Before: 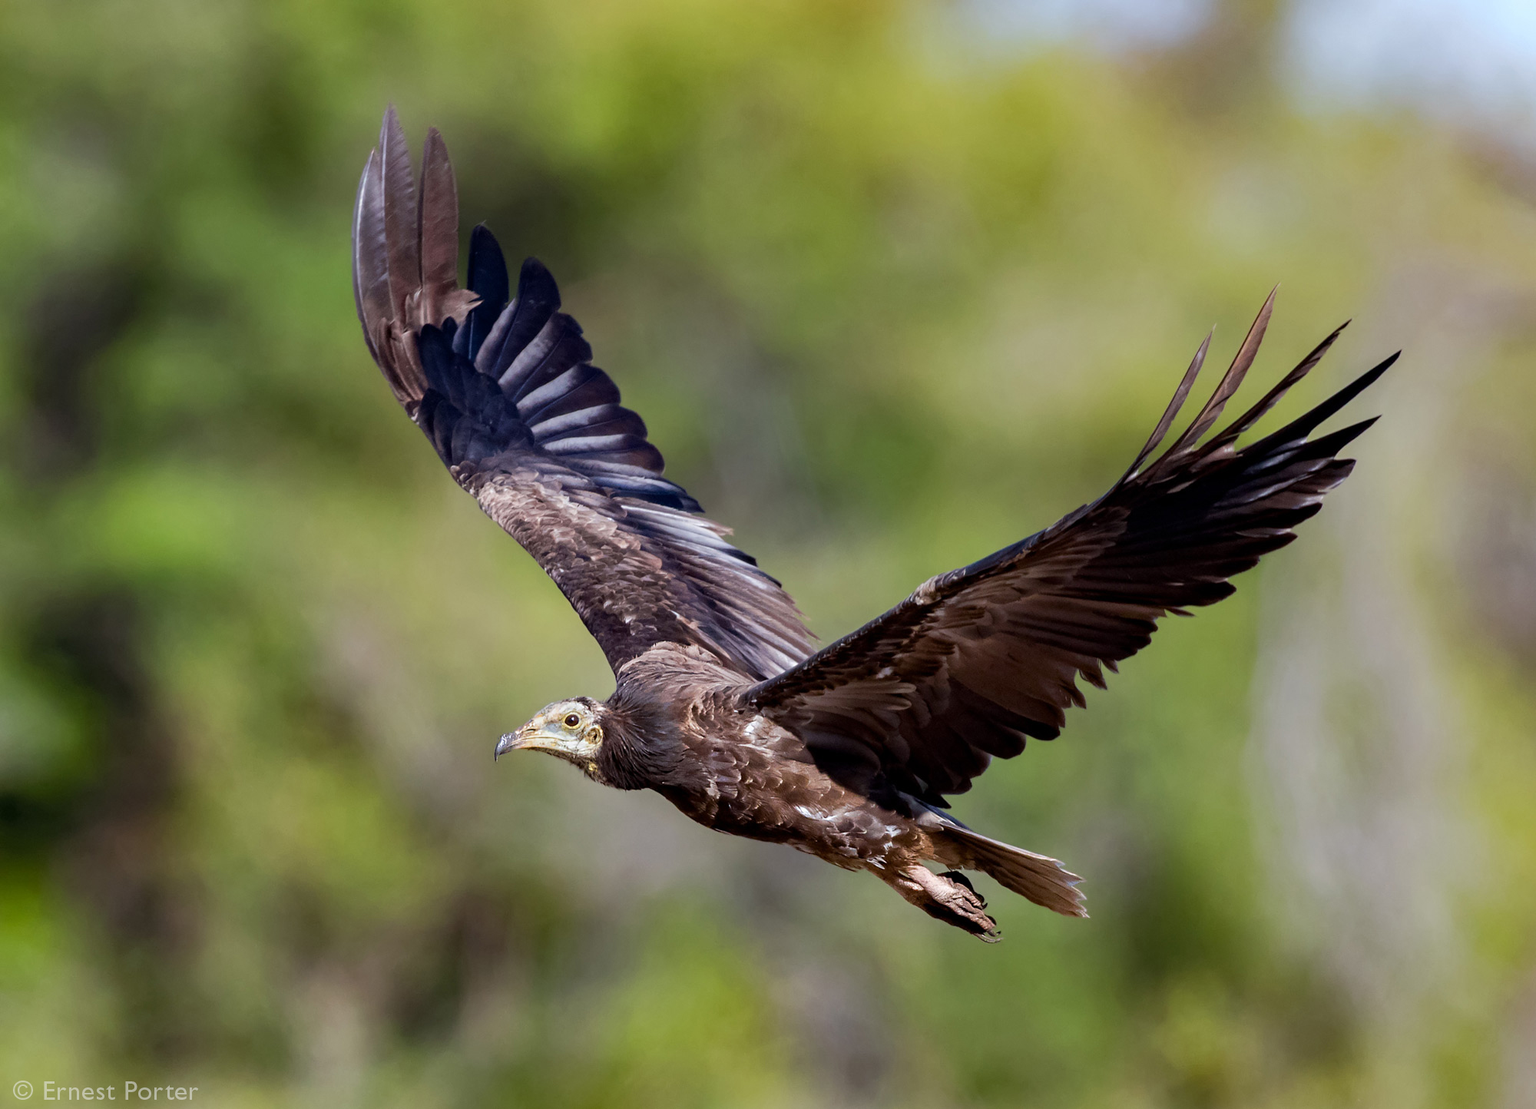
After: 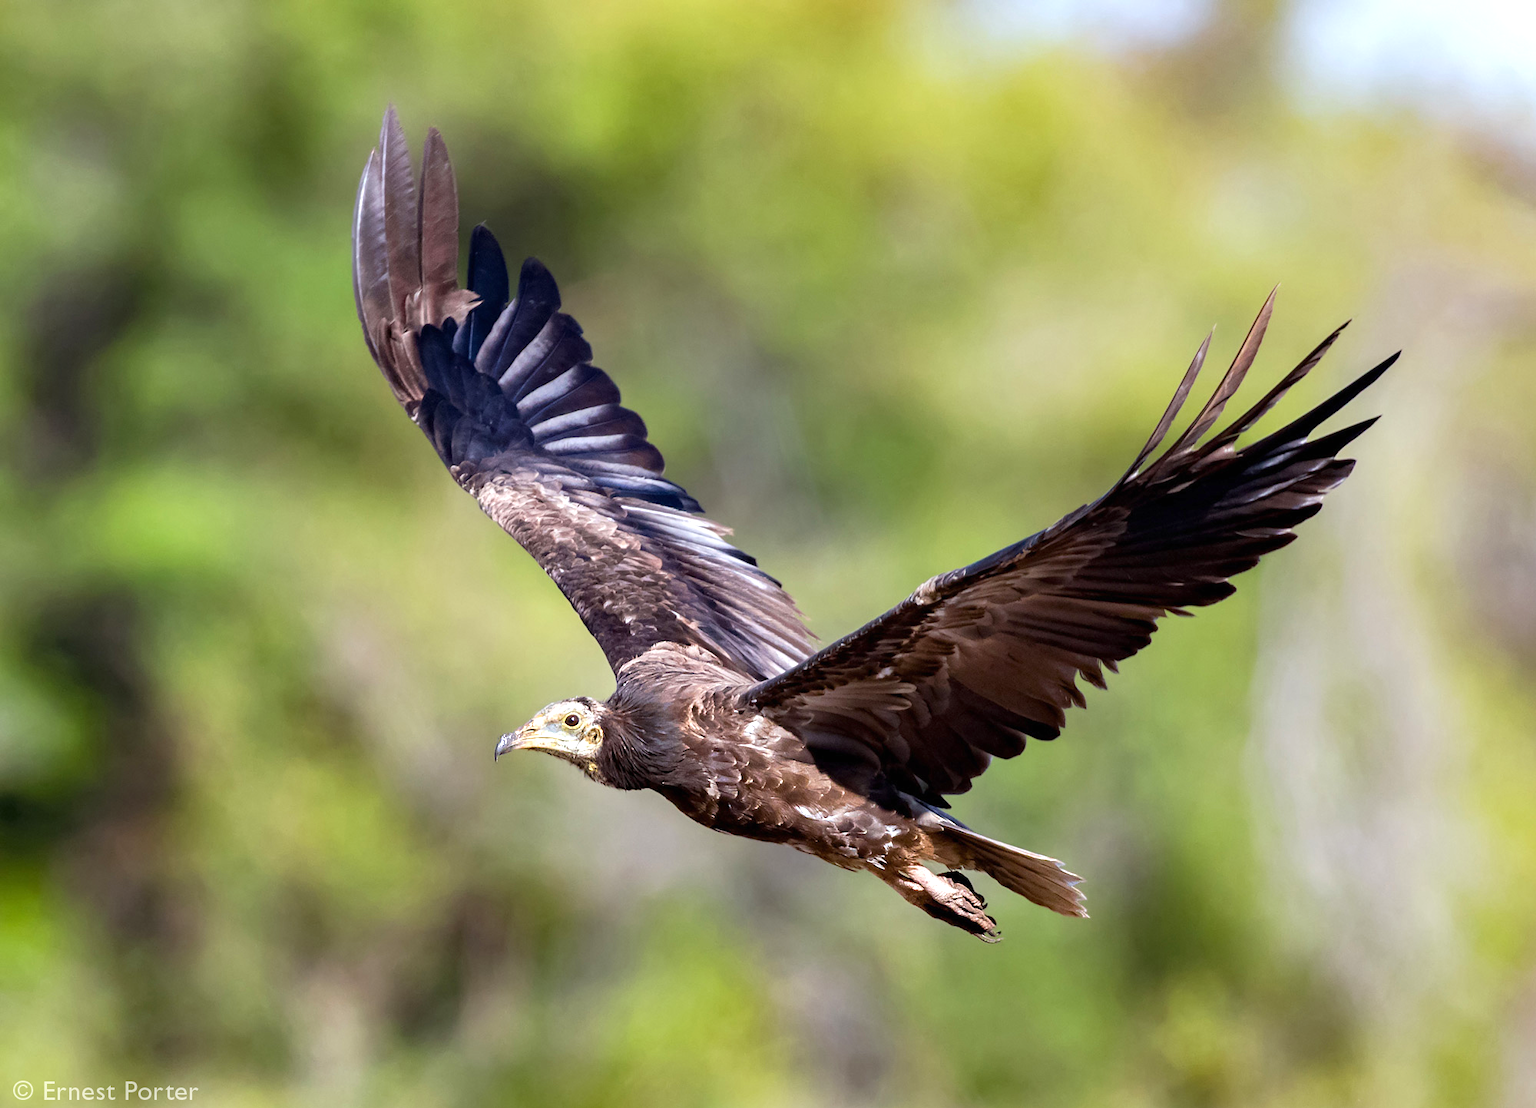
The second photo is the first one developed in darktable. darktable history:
exposure: black level correction 0, exposure 0.679 EV, compensate highlight preservation false
